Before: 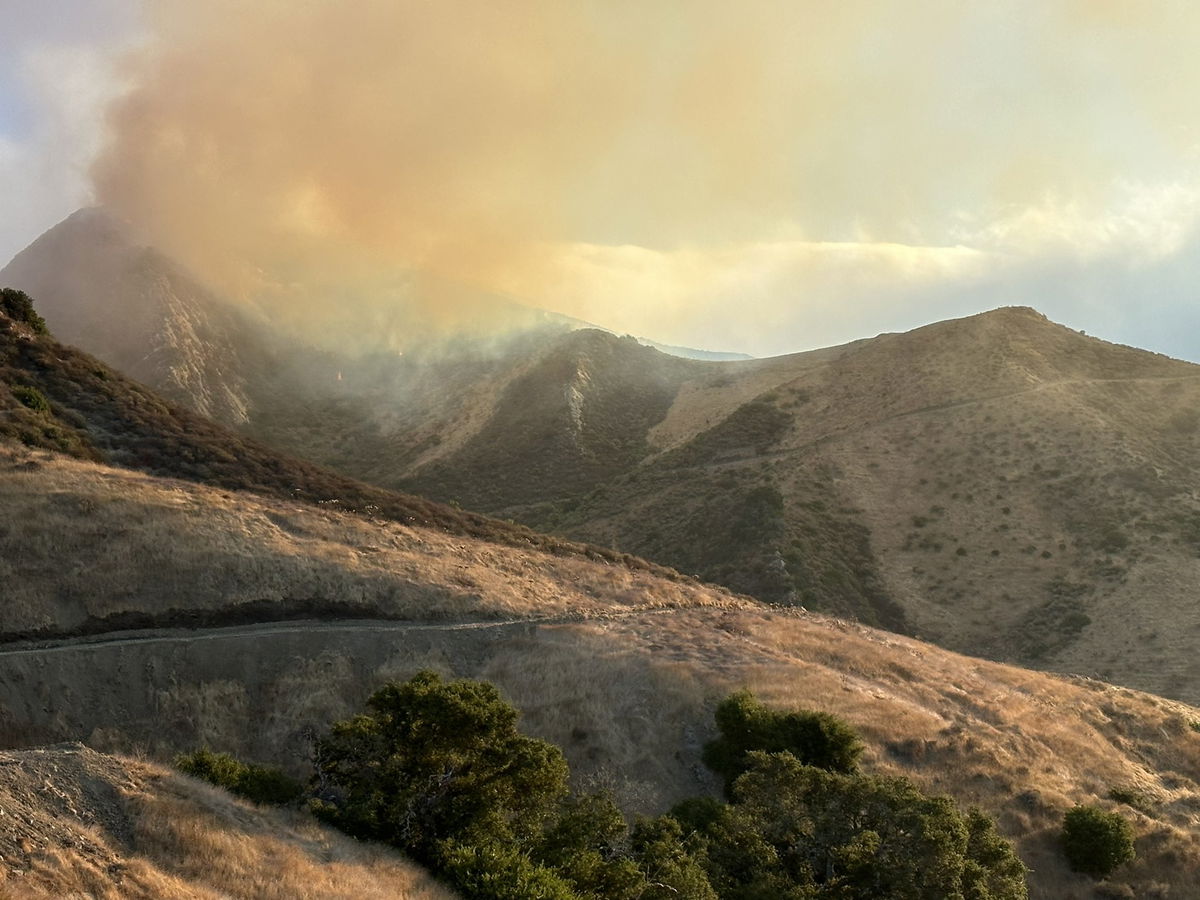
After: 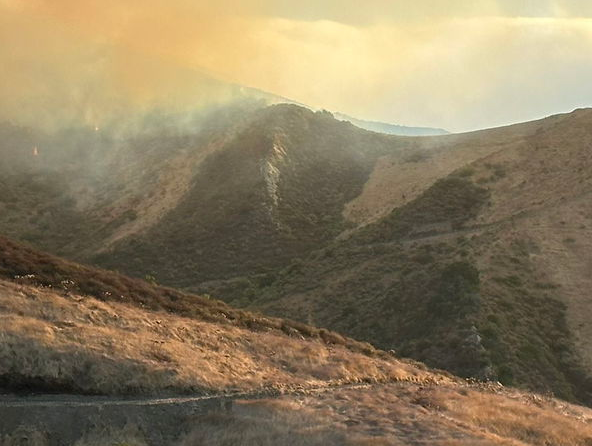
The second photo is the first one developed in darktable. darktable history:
crop: left 25.335%, top 25.051%, right 25.265%, bottom 25.354%
